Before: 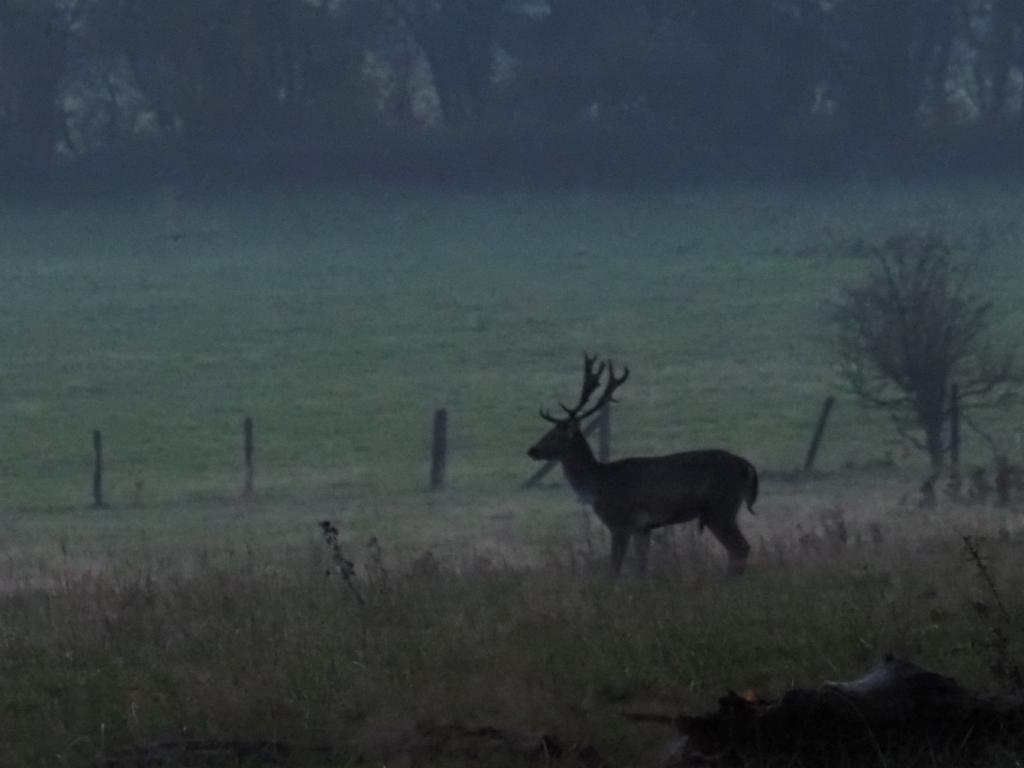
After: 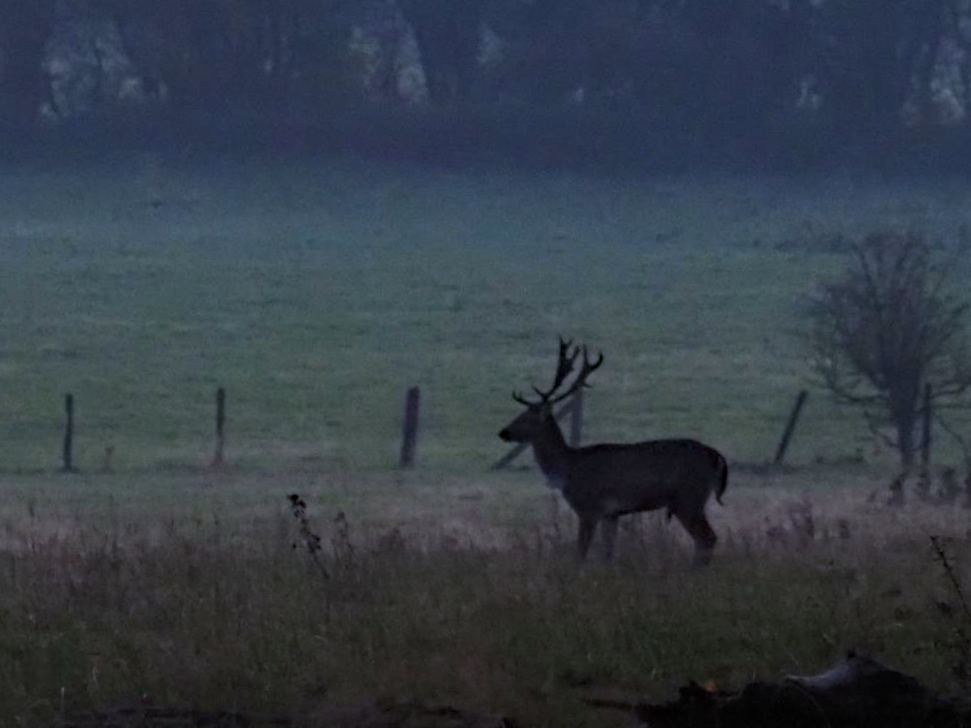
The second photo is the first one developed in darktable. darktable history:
haze removal: strength 0.29, distance 0.25, compatibility mode true, adaptive false
white balance: red 1.004, blue 1.096
crop and rotate: angle -2.38°
